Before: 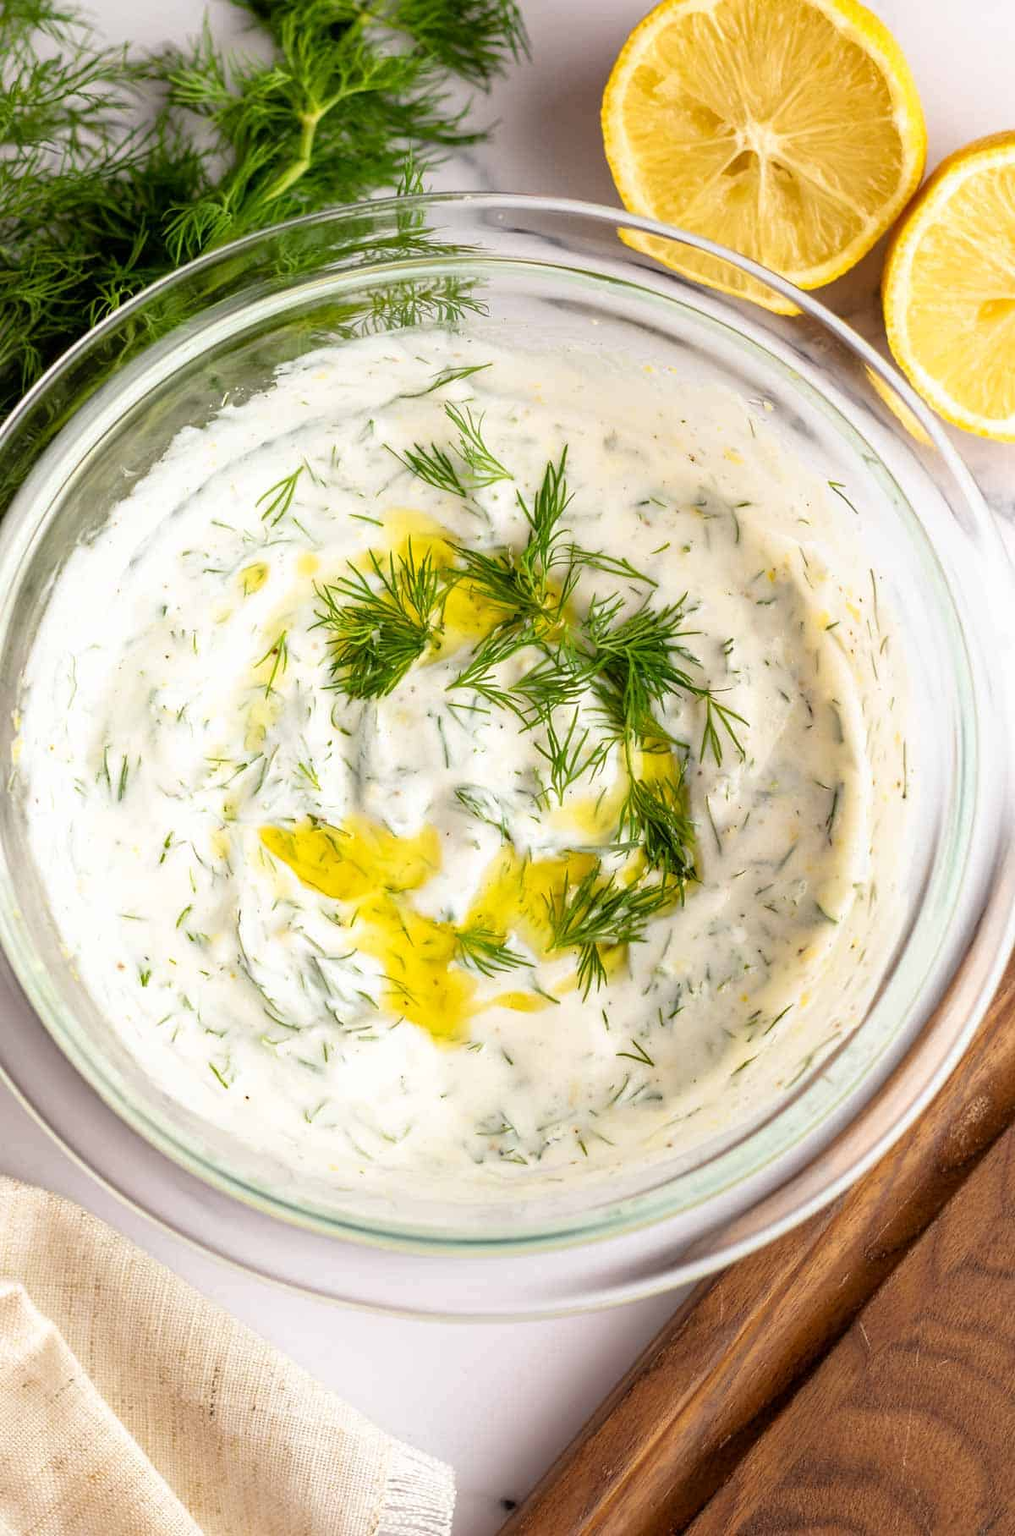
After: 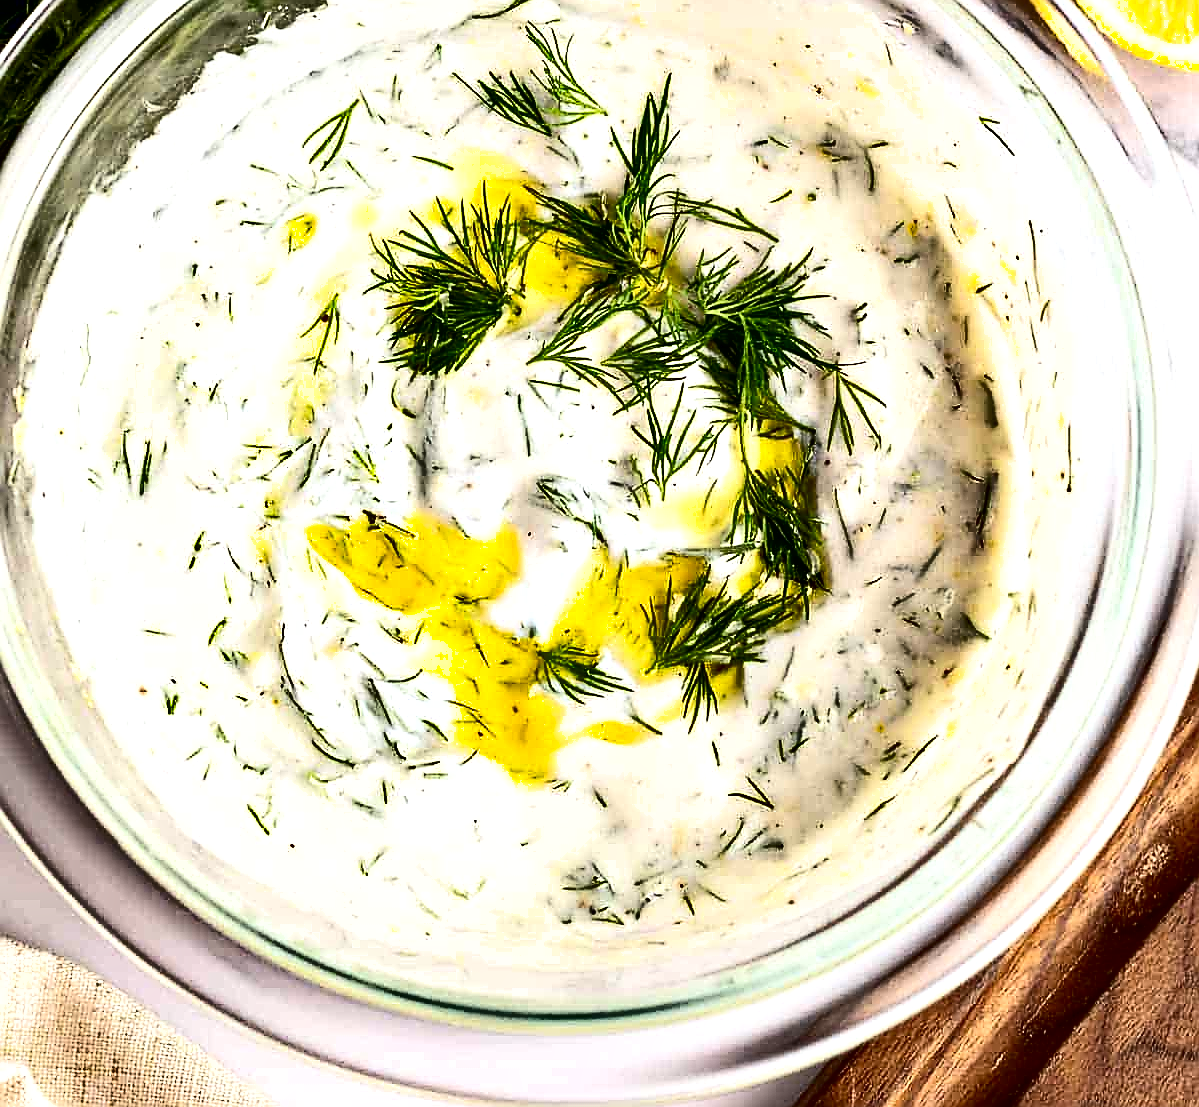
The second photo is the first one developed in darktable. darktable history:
shadows and highlights: shadows 11.72, white point adjustment 1.1, soften with gaussian
sharpen: radius 1.423, amount 1.233, threshold 0.66
contrast equalizer: y [[0.6 ×6], [0.55 ×6], [0 ×6], [0 ×6], [0 ×6]]
crop and rotate: top 24.966%, bottom 14.052%
exposure: exposure 0.124 EV, compensate highlight preservation false
contrast brightness saturation: contrast 0.289
